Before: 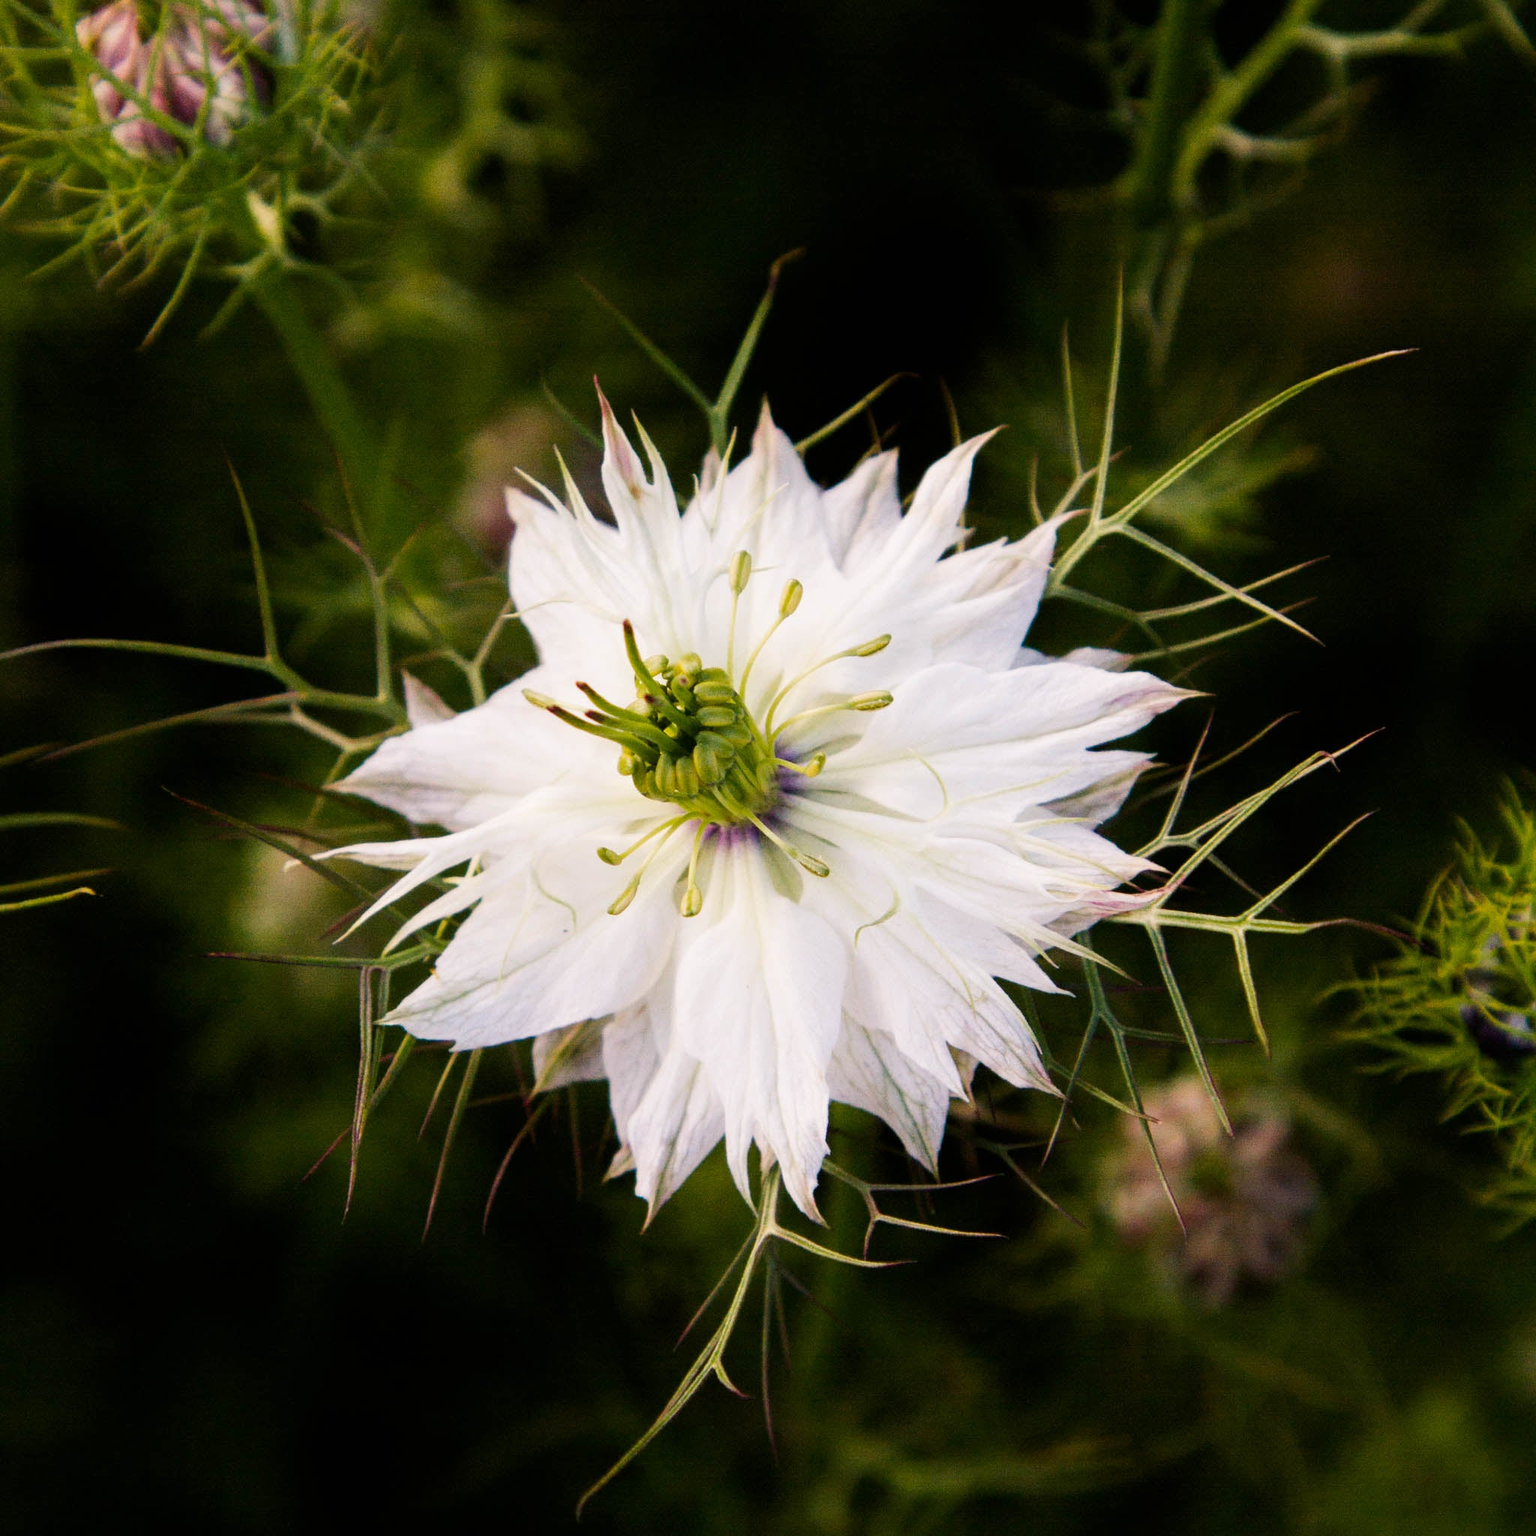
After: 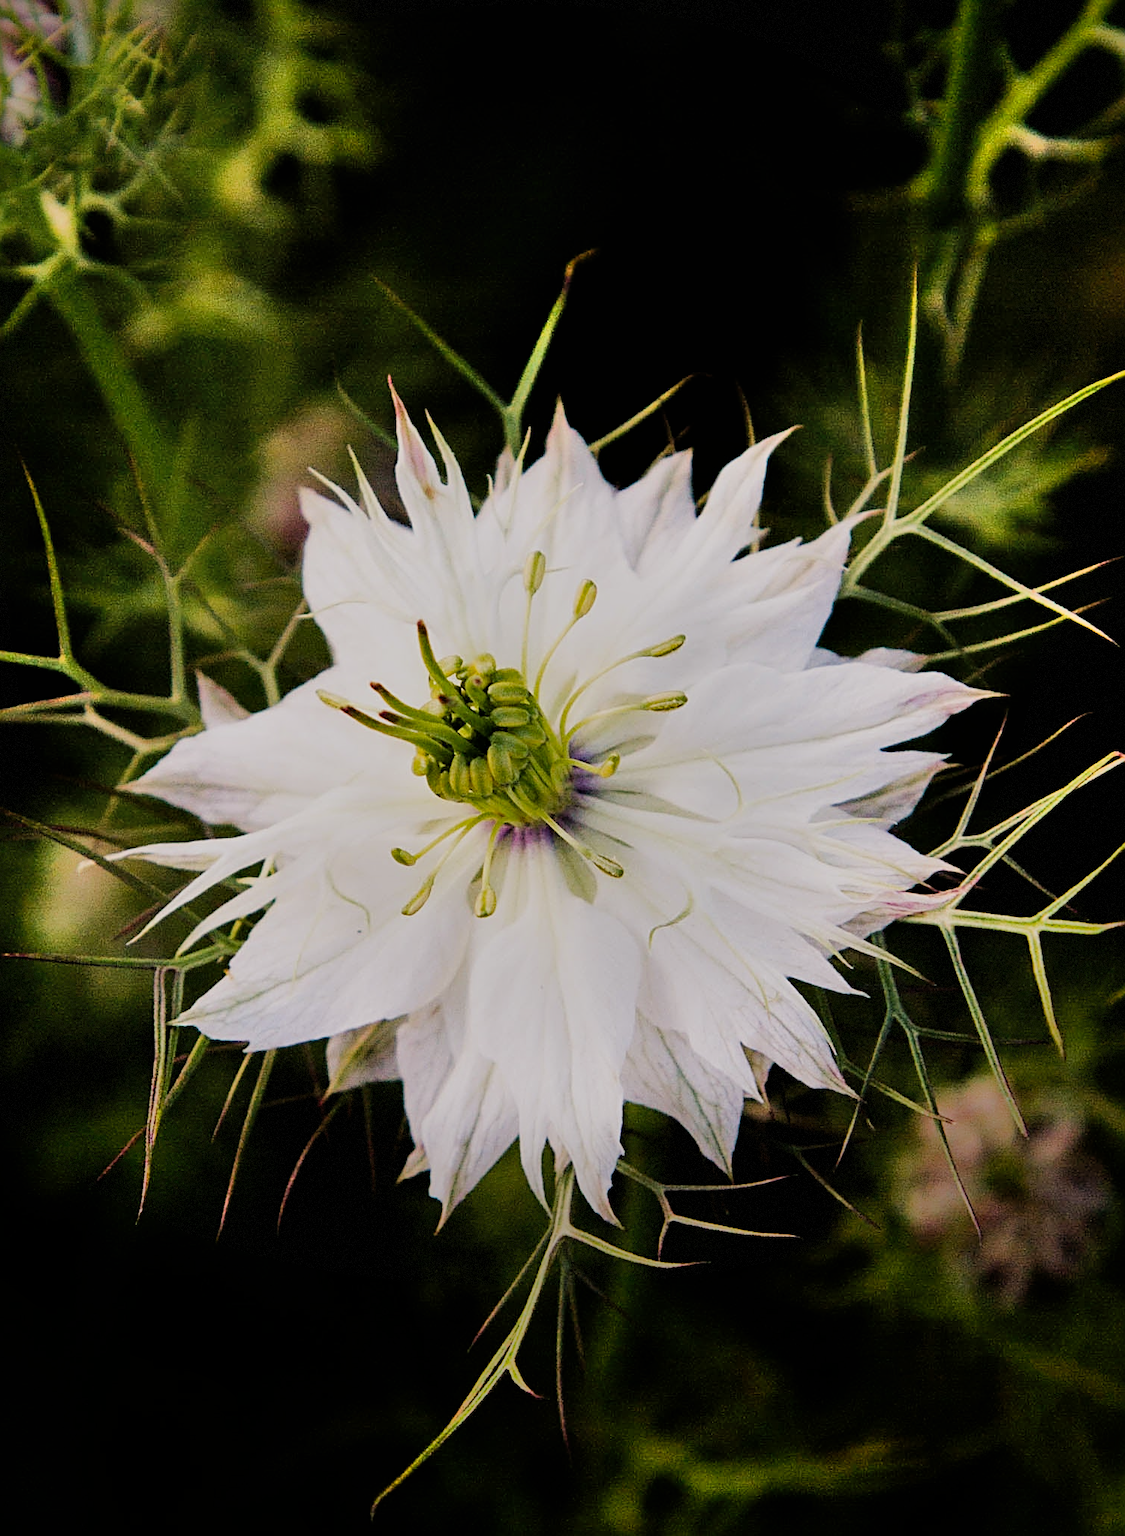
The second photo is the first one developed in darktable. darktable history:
filmic rgb: black relative exposure -7.65 EV, white relative exposure 4.56 EV, hardness 3.61
crop: left 13.443%, right 13.31%
sharpen: radius 2.584, amount 0.688
shadows and highlights: low approximation 0.01, soften with gaussian
vignetting: fall-off start 68.33%, fall-off radius 30%, saturation 0.042, center (-0.066, -0.311), width/height ratio 0.992, shape 0.85, dithering 8-bit output
